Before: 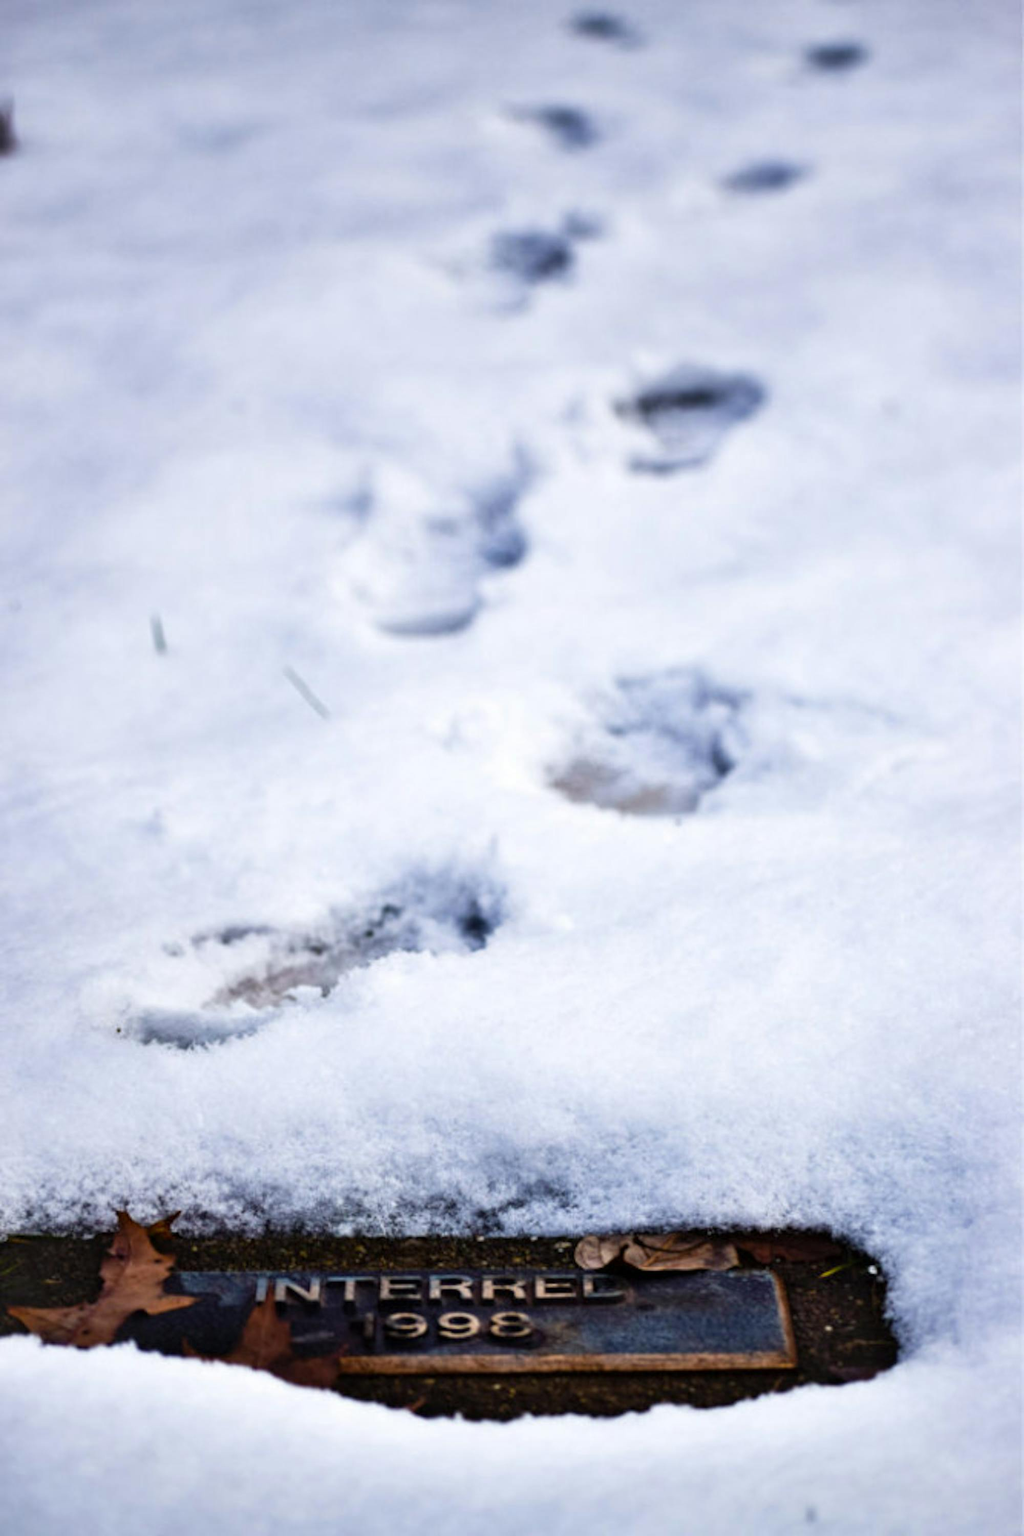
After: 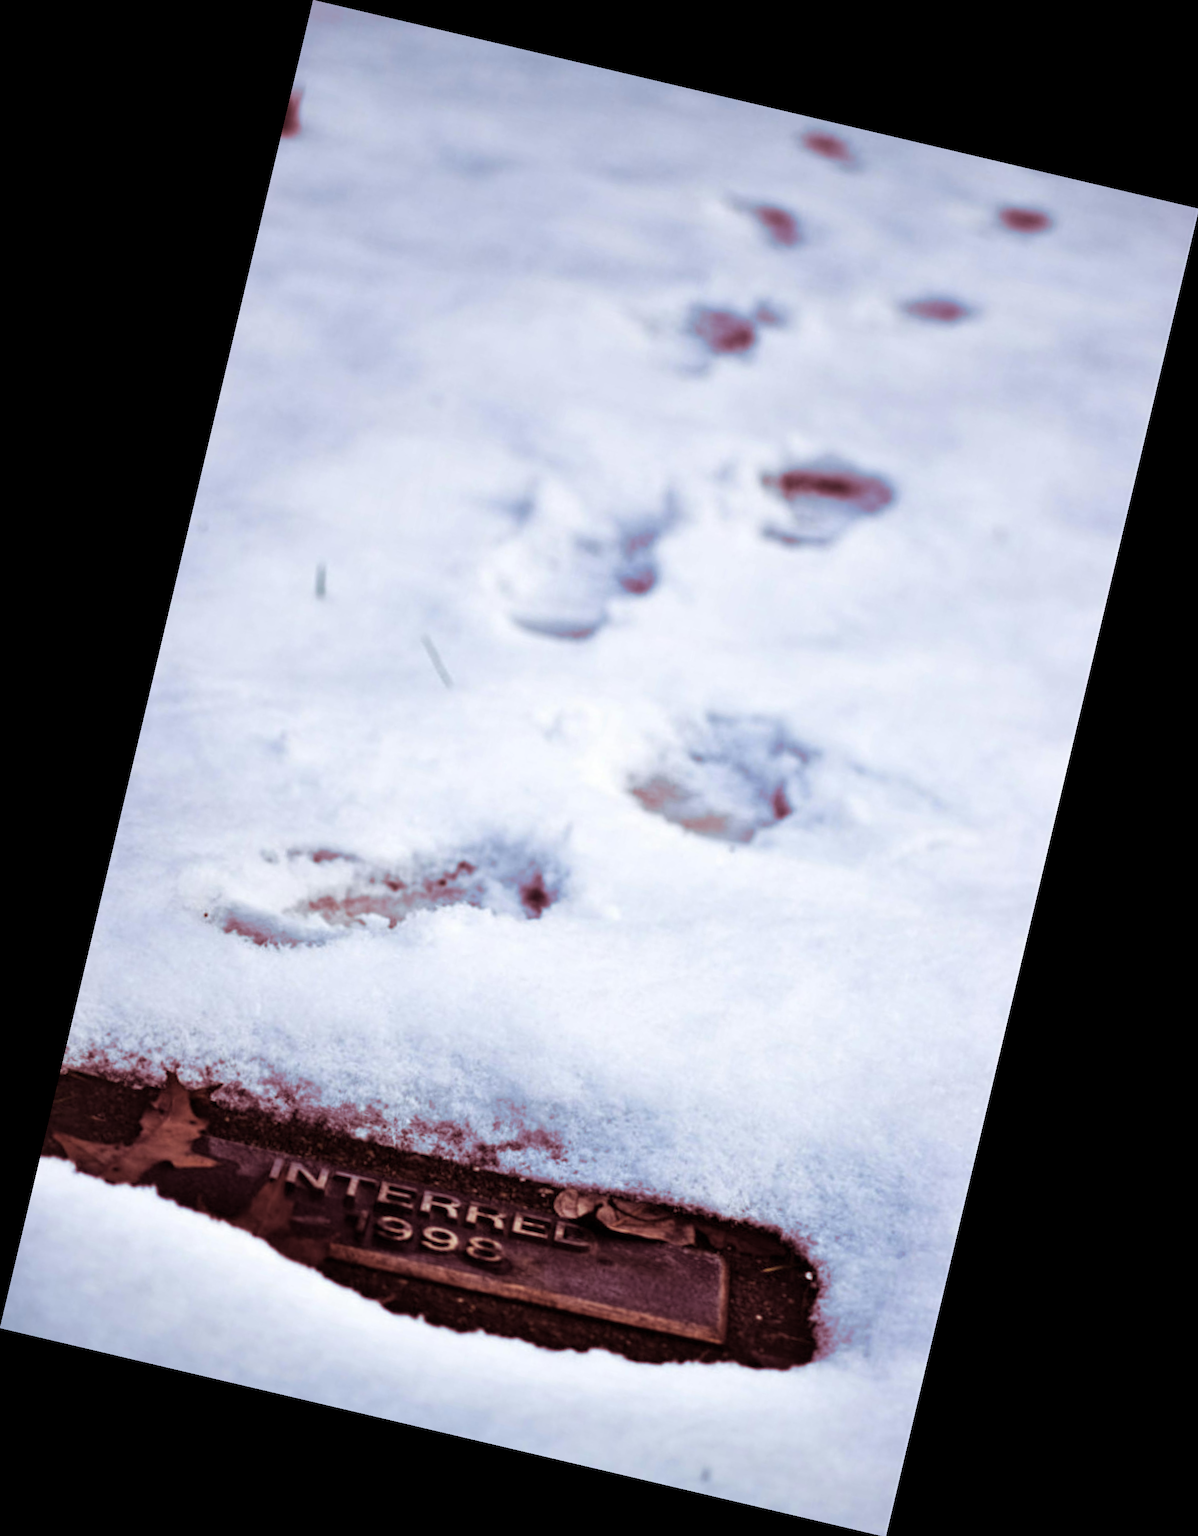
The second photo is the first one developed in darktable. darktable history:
rotate and perspective: rotation 13.27°, automatic cropping off
split-toning: highlights › hue 187.2°, highlights › saturation 0.83, balance -68.05, compress 56.43%
